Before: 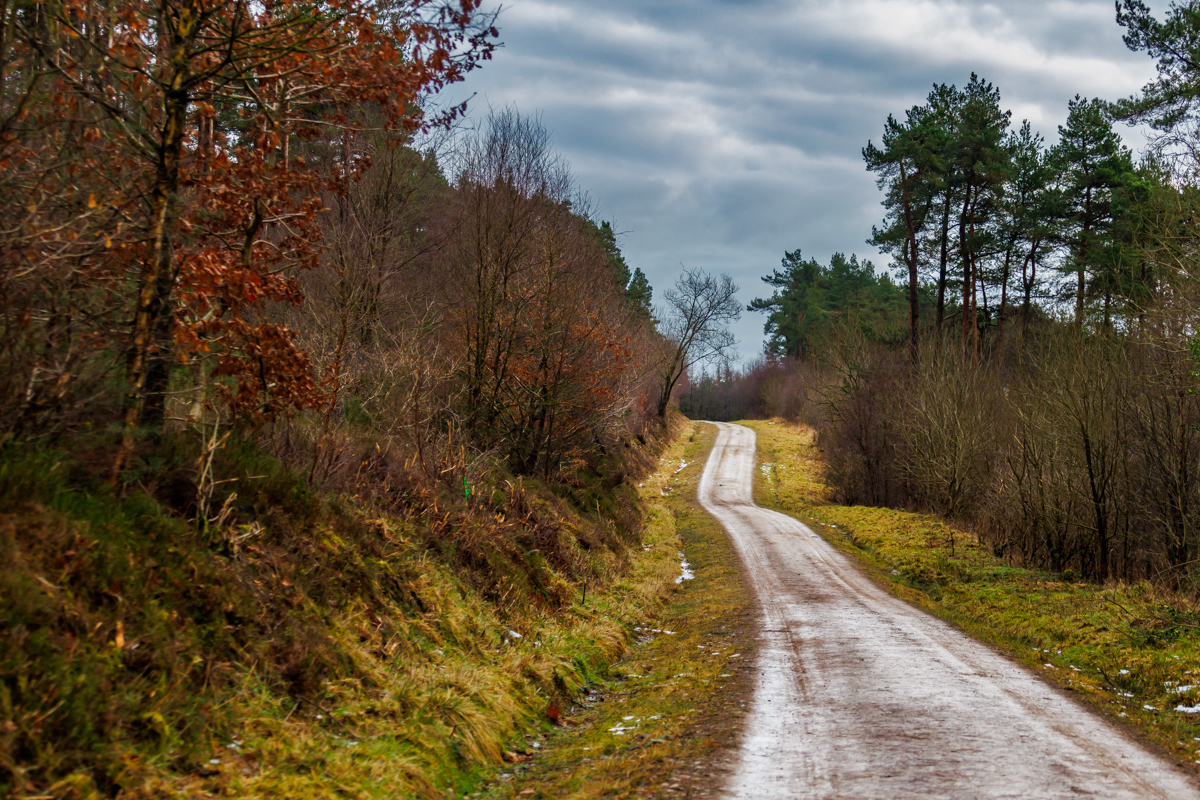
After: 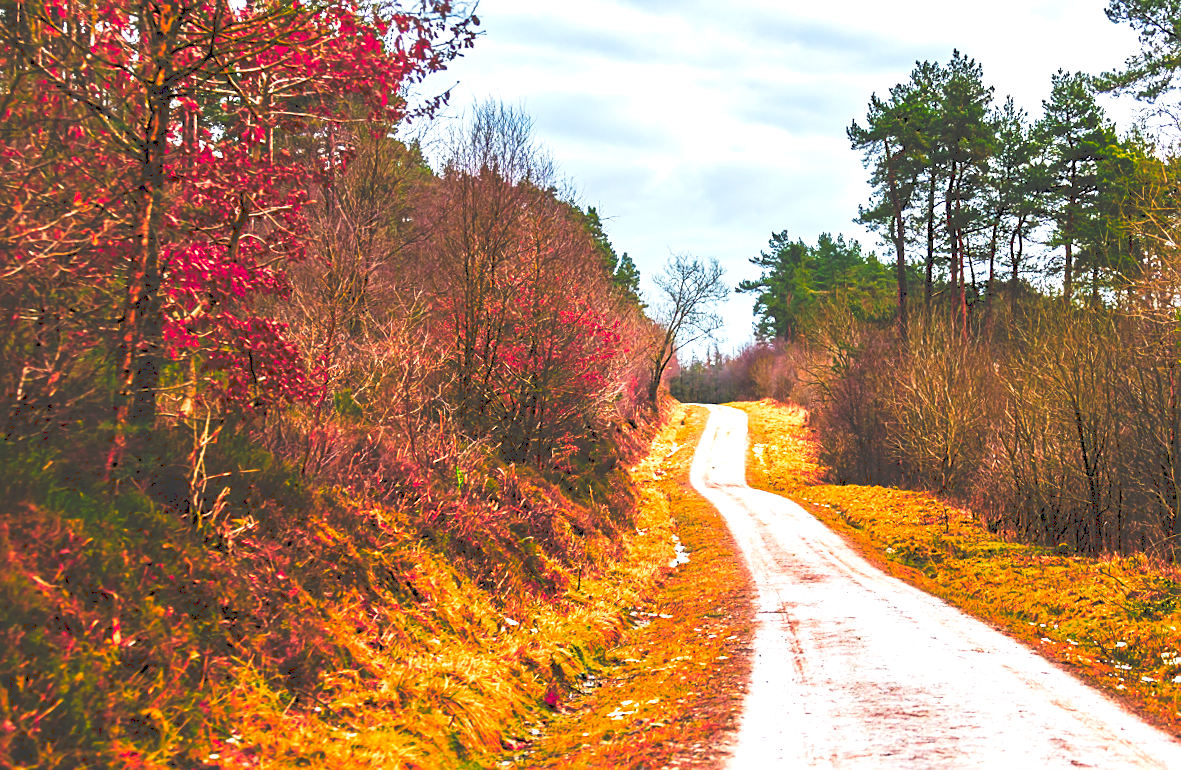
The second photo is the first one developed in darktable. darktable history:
exposure: black level correction 0, exposure 1.45 EV, compensate exposure bias true, compensate highlight preservation false
sharpen: on, module defaults
tone curve: curves: ch0 [(0, 0) (0.003, 0.24) (0.011, 0.24) (0.025, 0.24) (0.044, 0.244) (0.069, 0.244) (0.1, 0.252) (0.136, 0.264) (0.177, 0.274) (0.224, 0.284) (0.277, 0.313) (0.335, 0.361) (0.399, 0.415) (0.468, 0.498) (0.543, 0.595) (0.623, 0.695) (0.709, 0.793) (0.801, 0.883) (0.898, 0.942) (1, 1)], preserve colors none
color zones: curves: ch1 [(0.24, 0.629) (0.75, 0.5)]; ch2 [(0.255, 0.454) (0.745, 0.491)], mix 102.12%
rotate and perspective: rotation -1.42°, crop left 0.016, crop right 0.984, crop top 0.035, crop bottom 0.965
